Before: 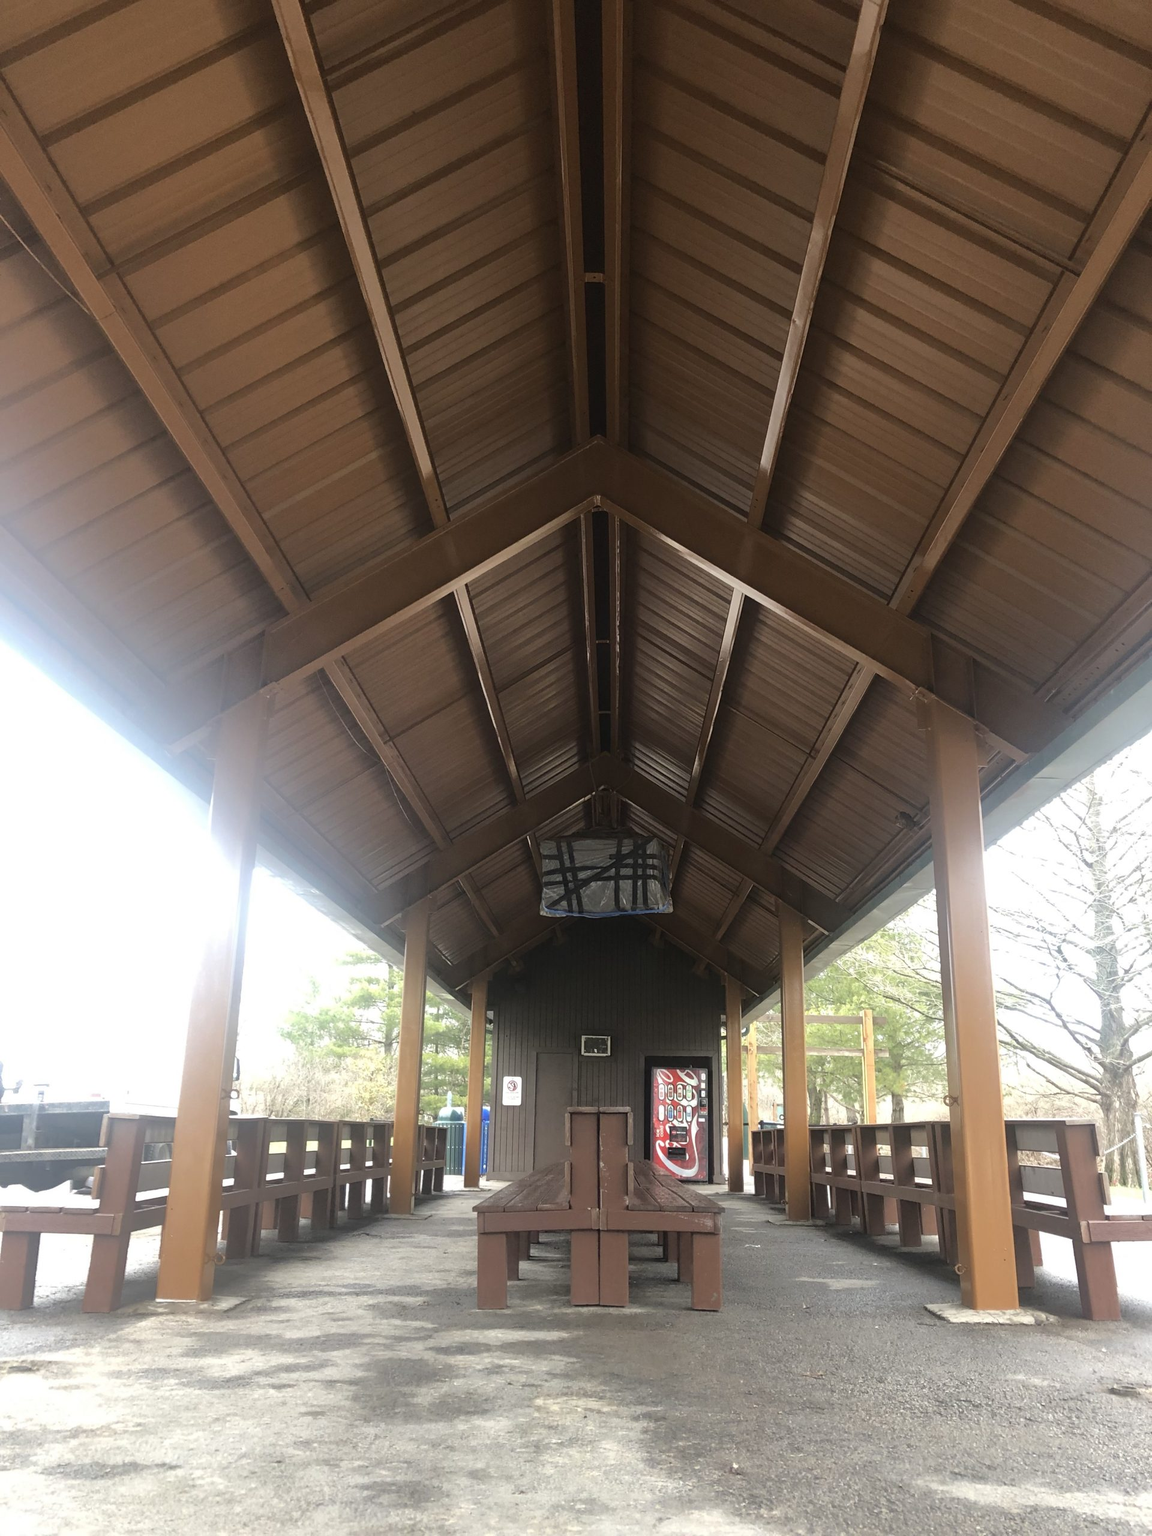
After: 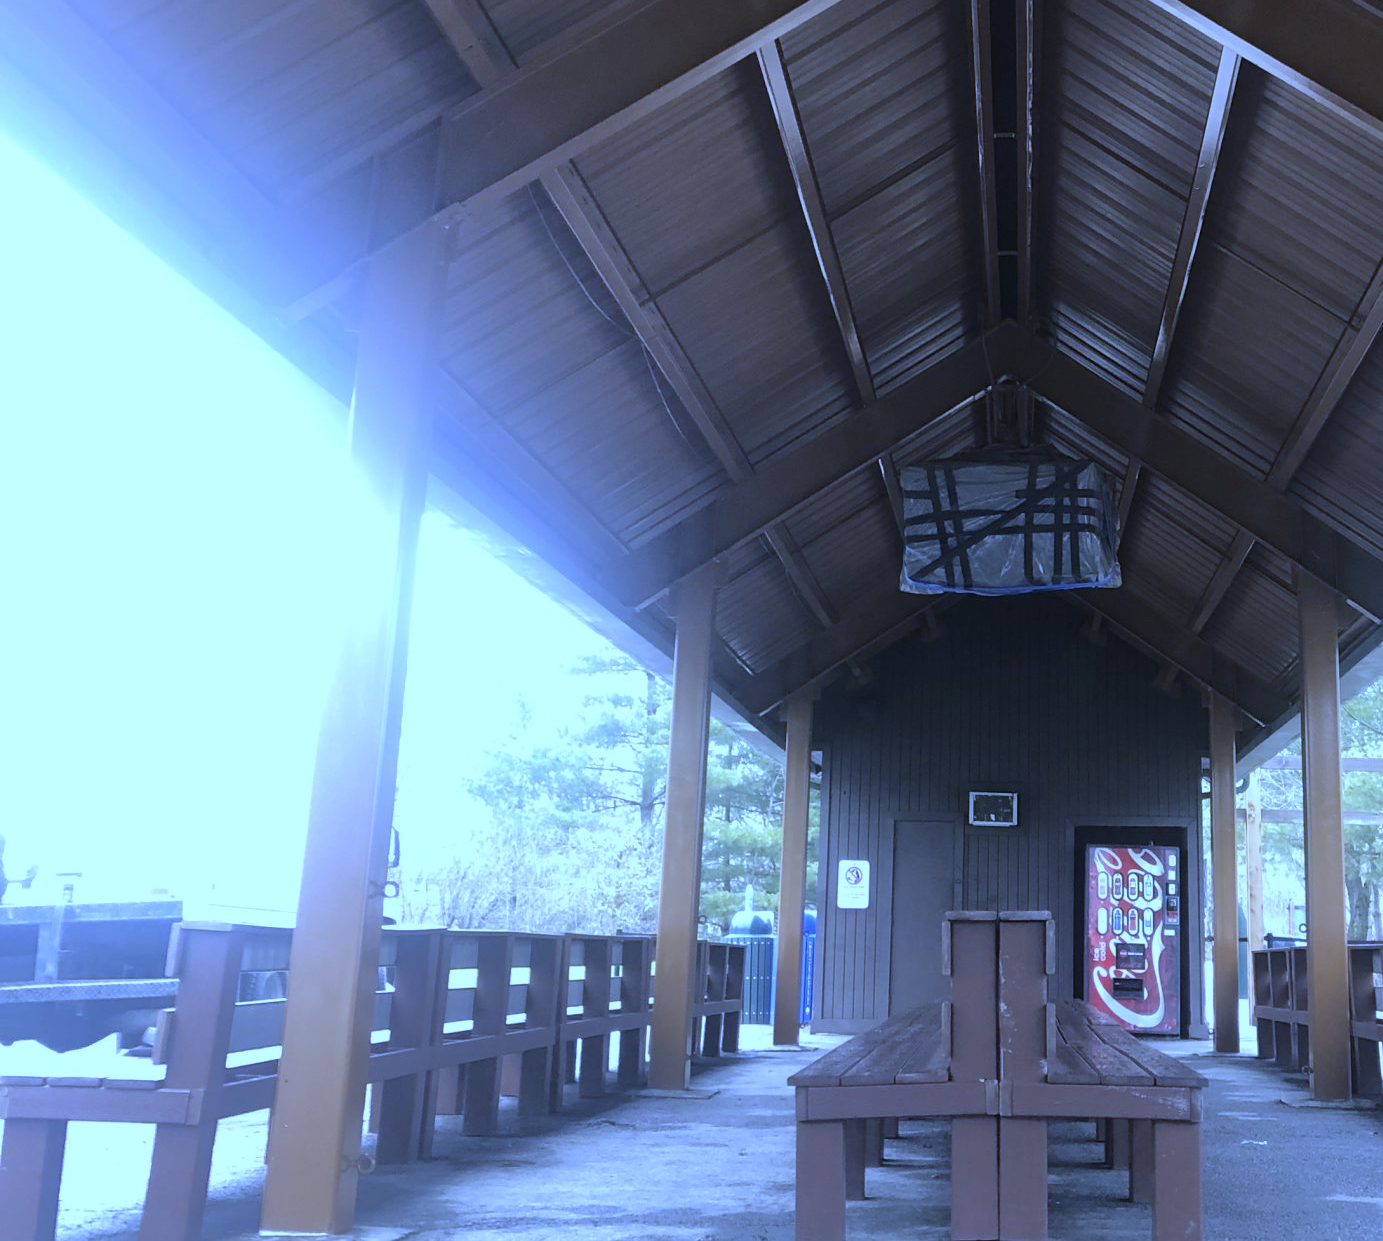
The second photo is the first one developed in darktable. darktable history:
white balance: red 0.766, blue 1.537
crop: top 36.498%, right 27.964%, bottom 14.995%
